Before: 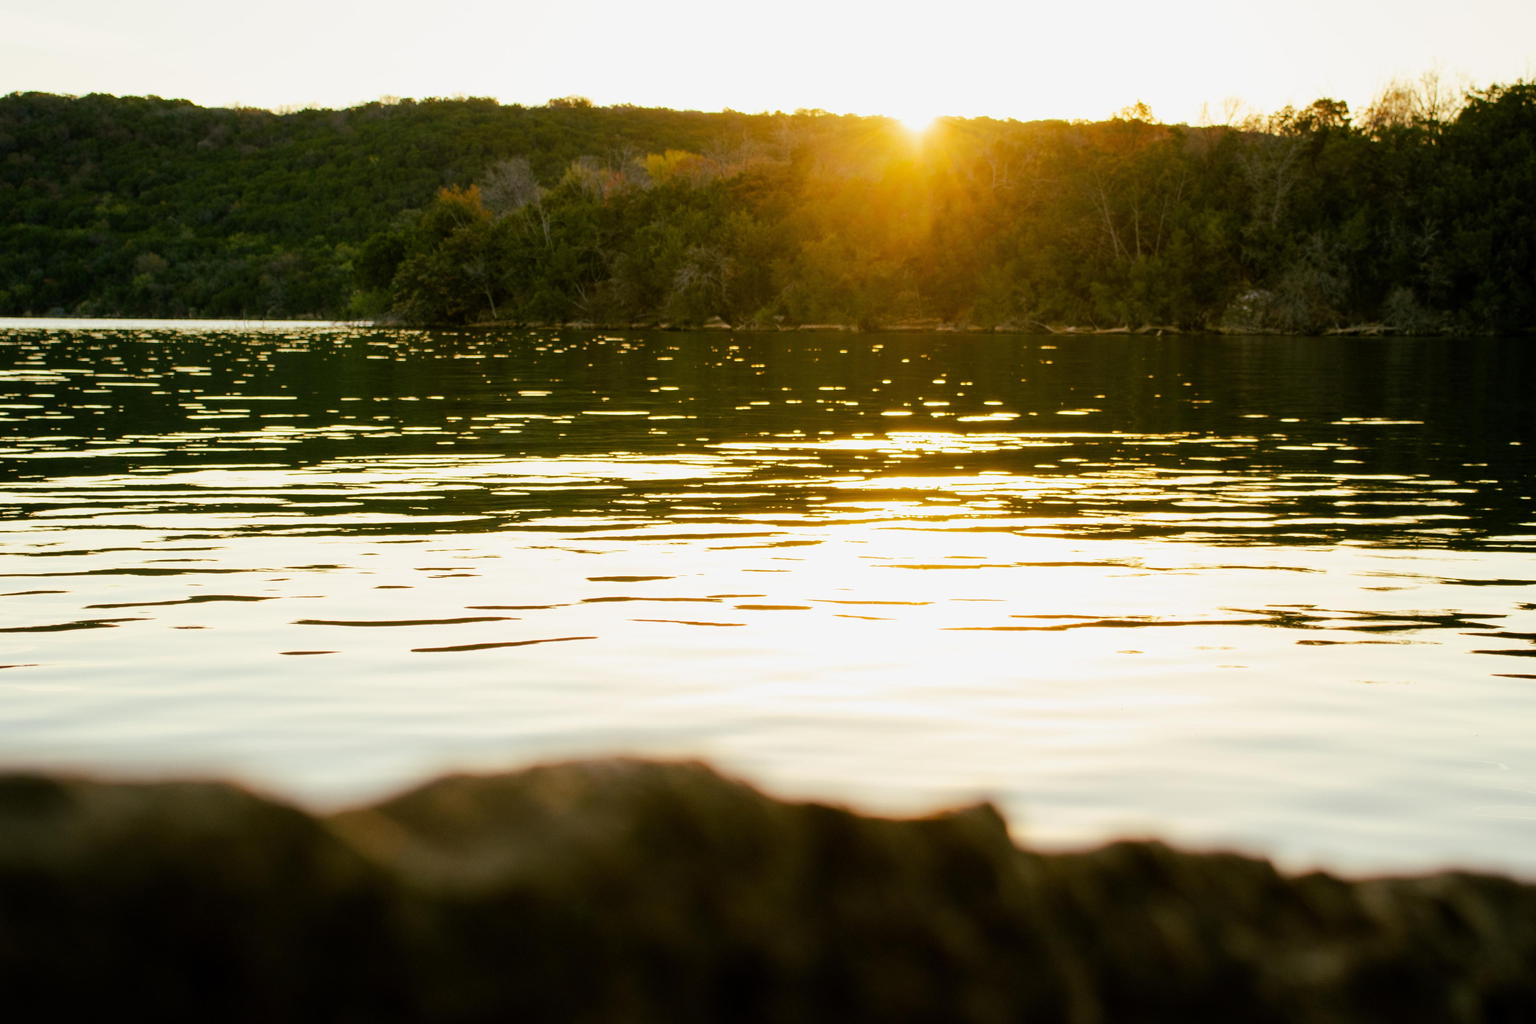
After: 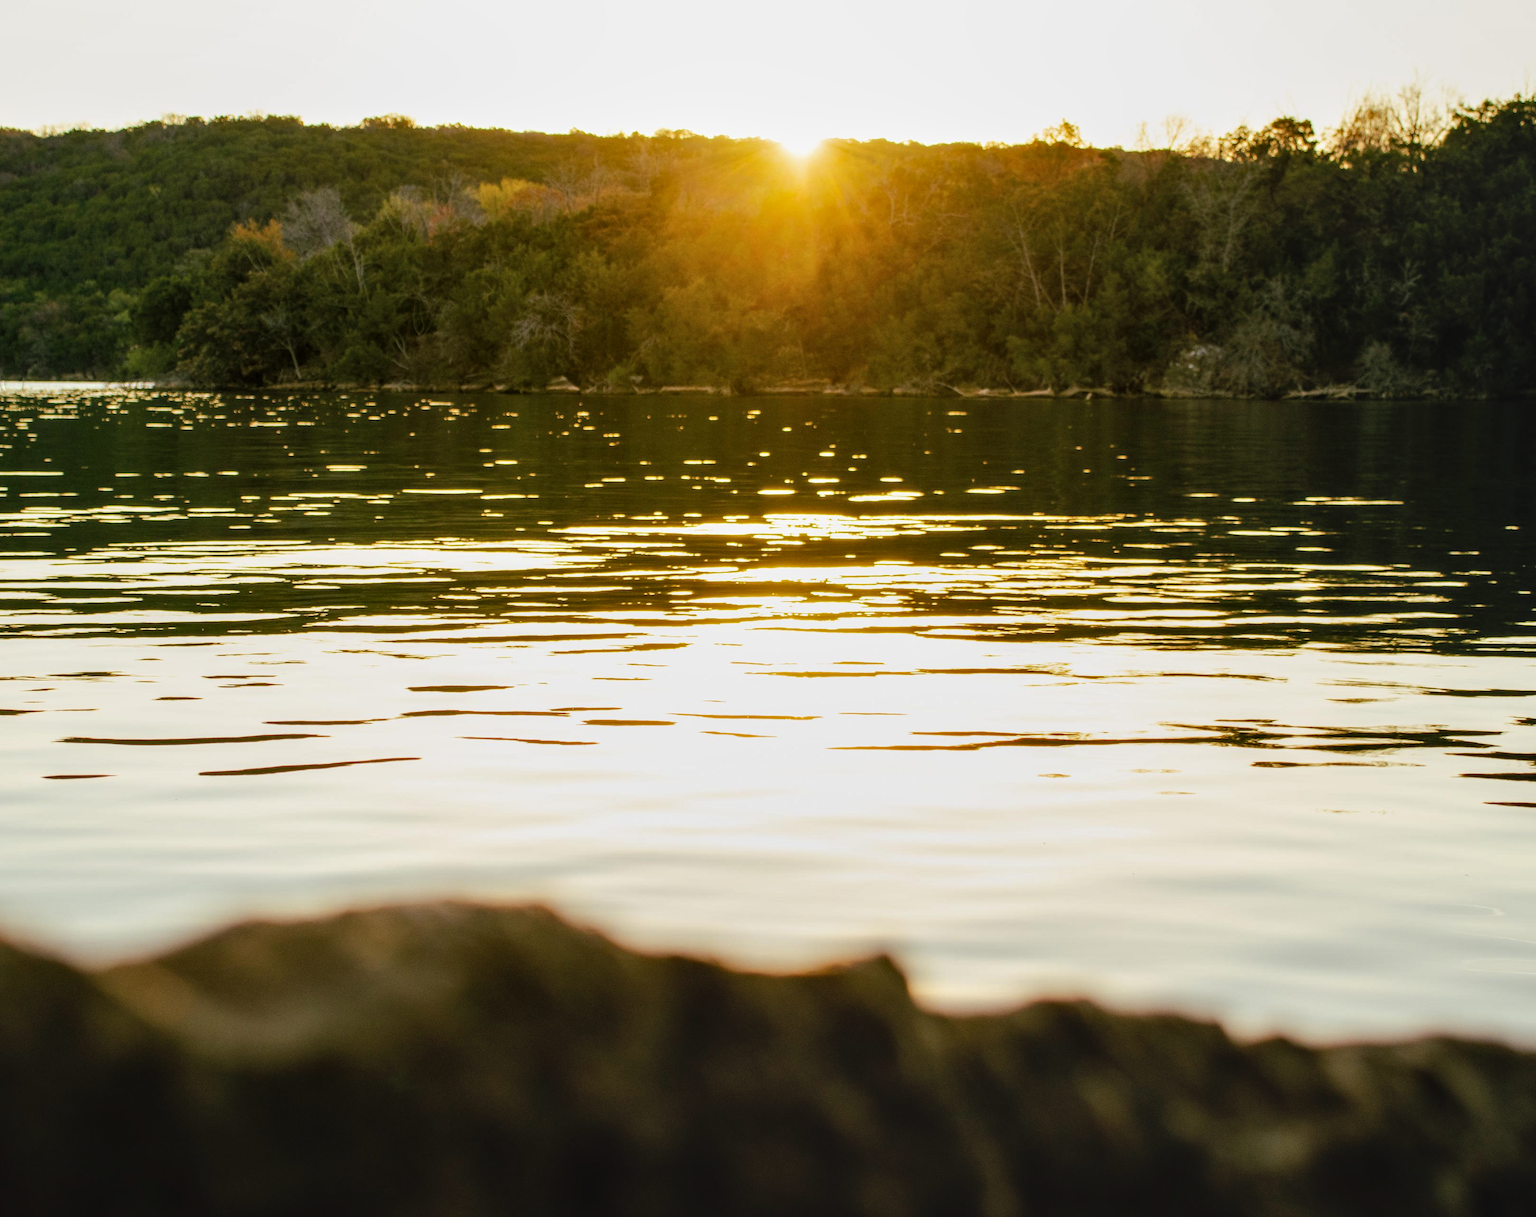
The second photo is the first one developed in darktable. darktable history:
local contrast: detail 130%
crop: left 15.895%
